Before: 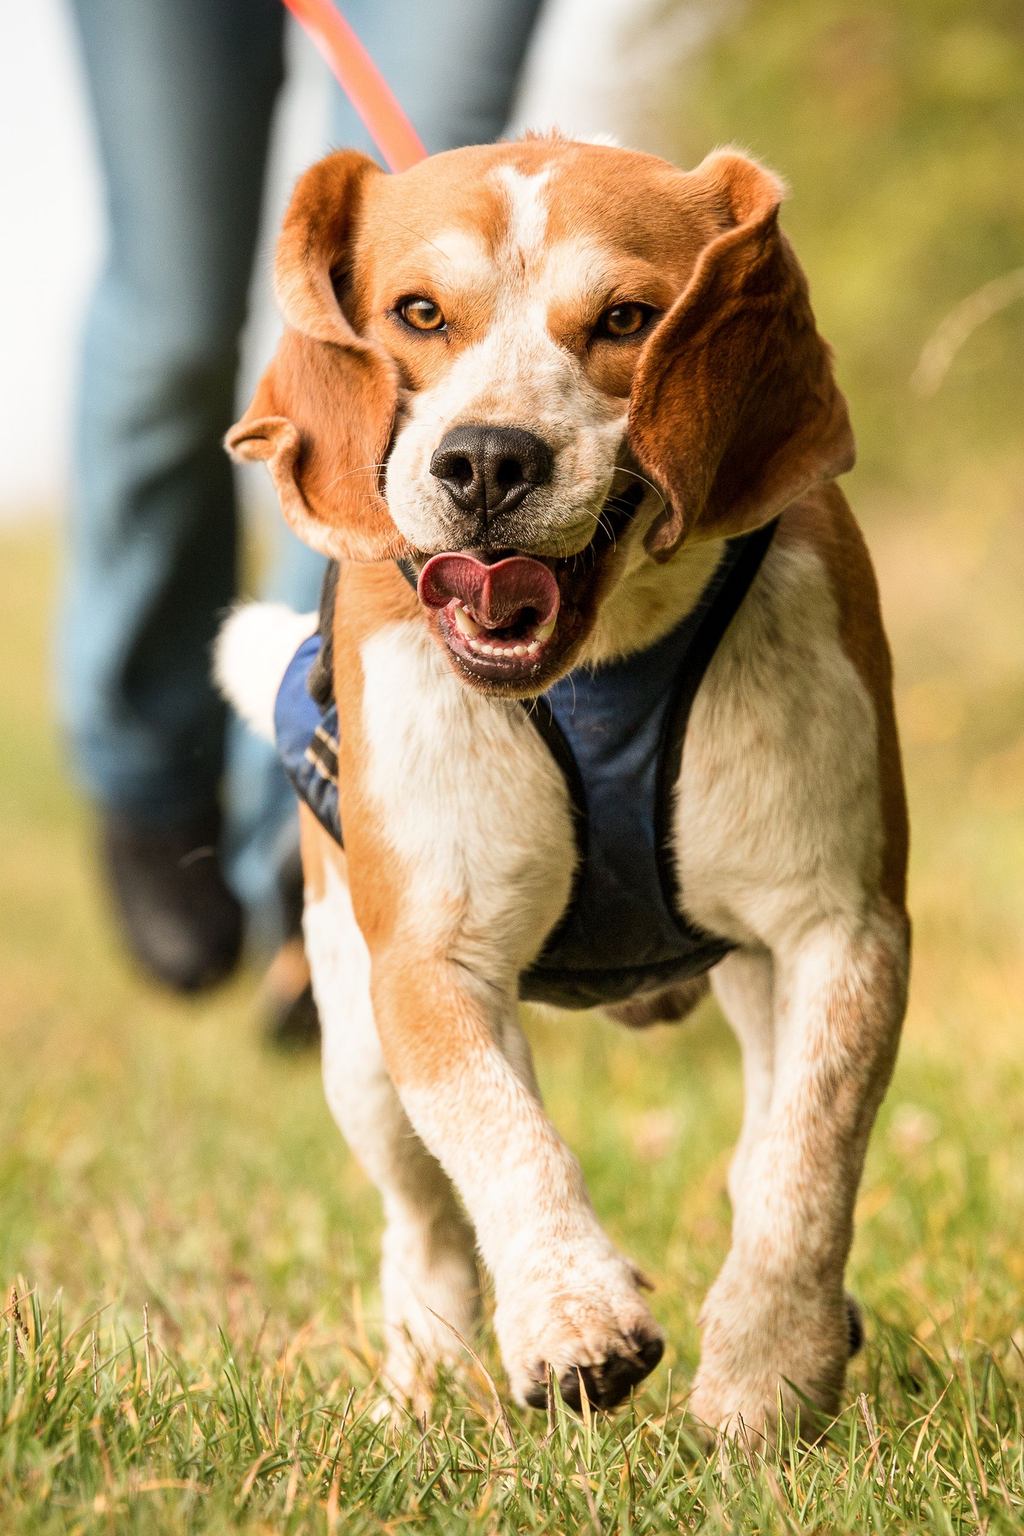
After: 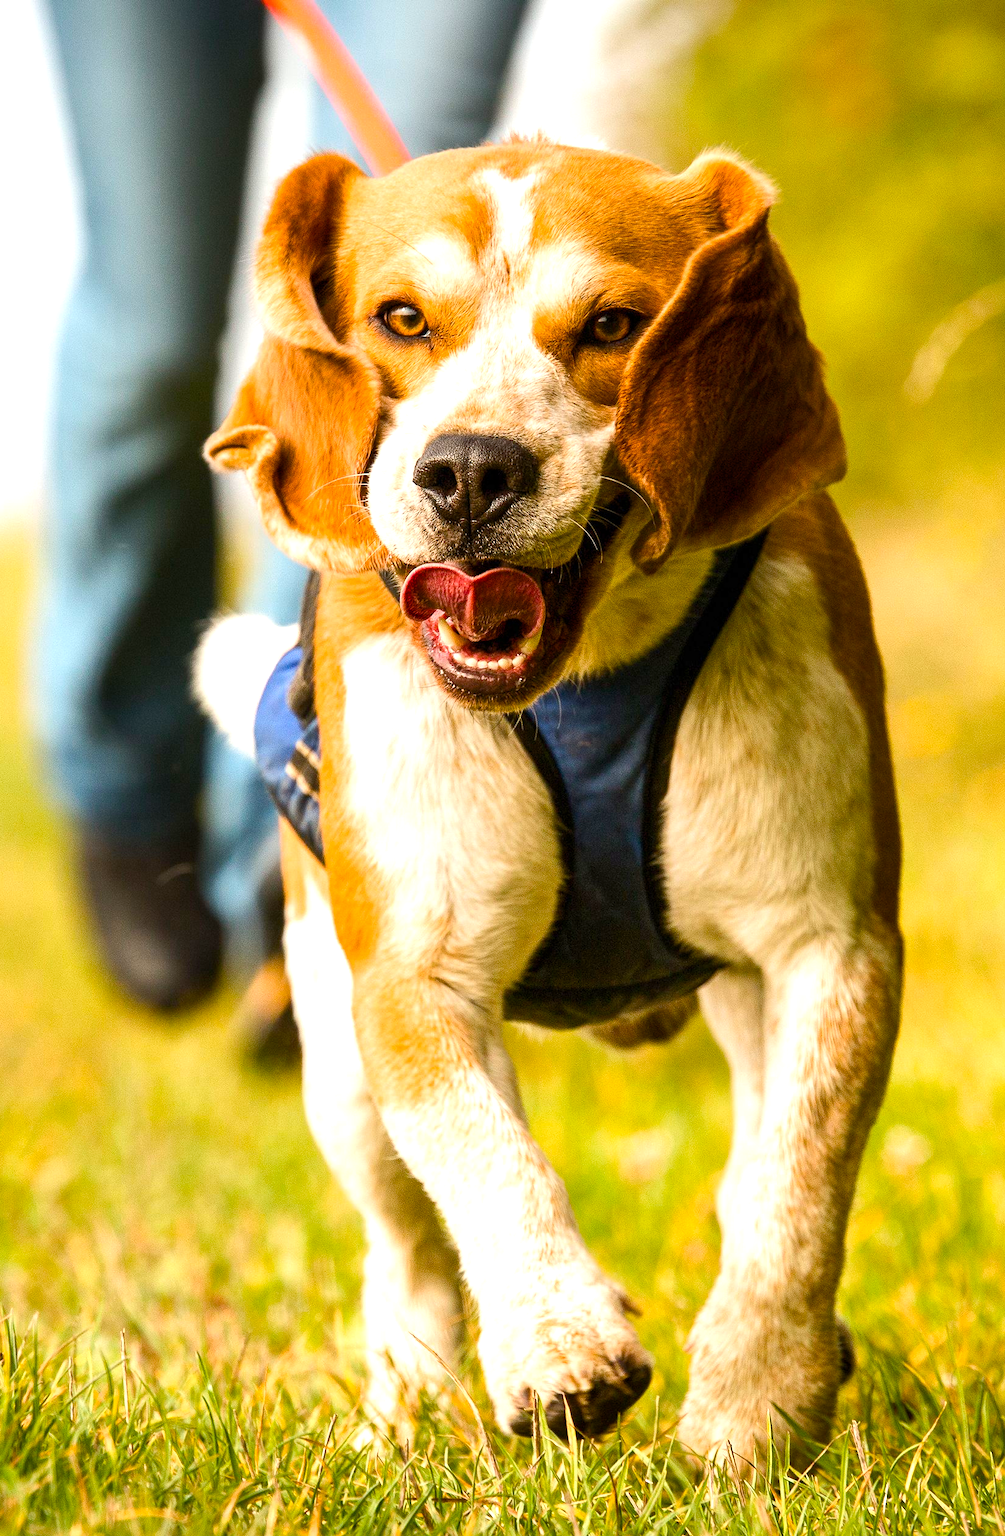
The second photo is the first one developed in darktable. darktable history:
crop and rotate: left 2.483%, right 1.259%, bottom 1.875%
color balance rgb: perceptual saturation grading › global saturation 35.857%, perceptual saturation grading › shadows 34.58%, perceptual brilliance grading › global brilliance -4.609%, perceptual brilliance grading › highlights 23.684%, perceptual brilliance grading › mid-tones 7.297%, perceptual brilliance grading › shadows -4.729%, contrast -10.507%
